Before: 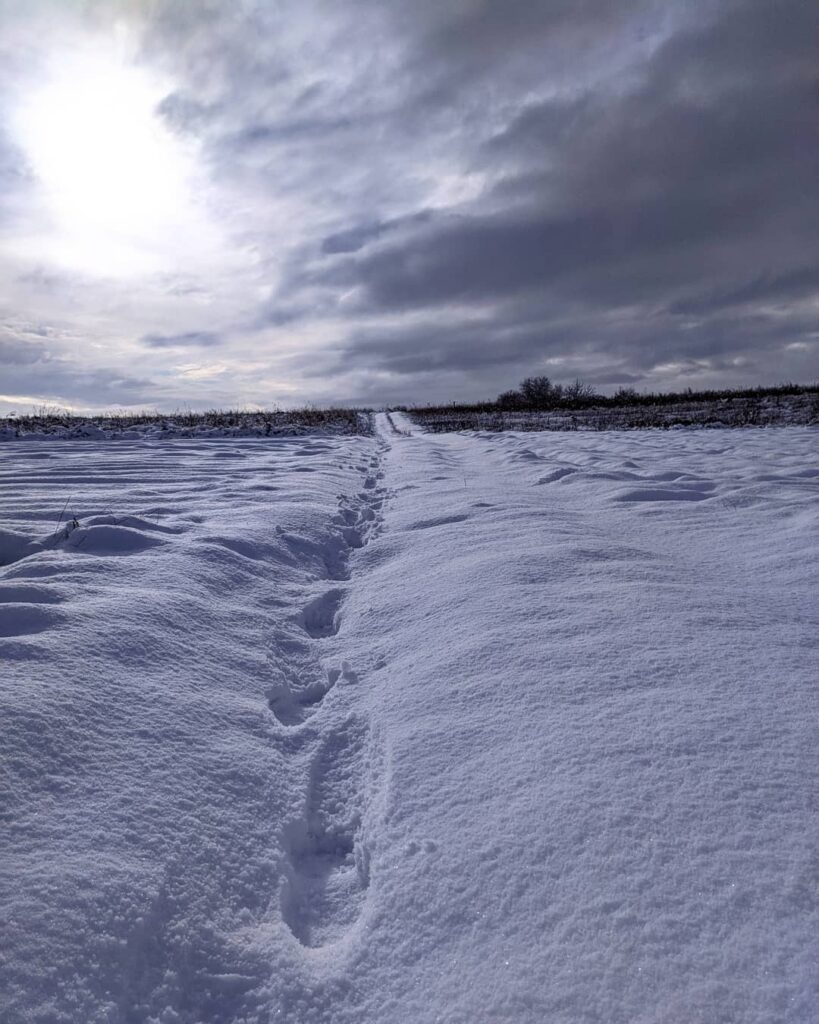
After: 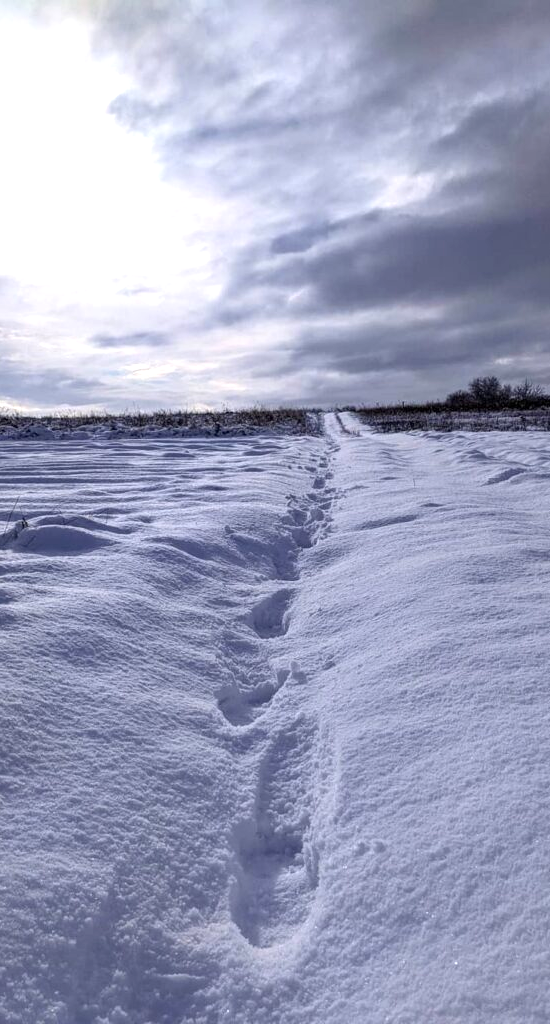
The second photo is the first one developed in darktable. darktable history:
crop and rotate: left 6.237%, right 26.541%
exposure: black level correction 0.001, exposure 0.499 EV, compensate exposure bias true, compensate highlight preservation false
